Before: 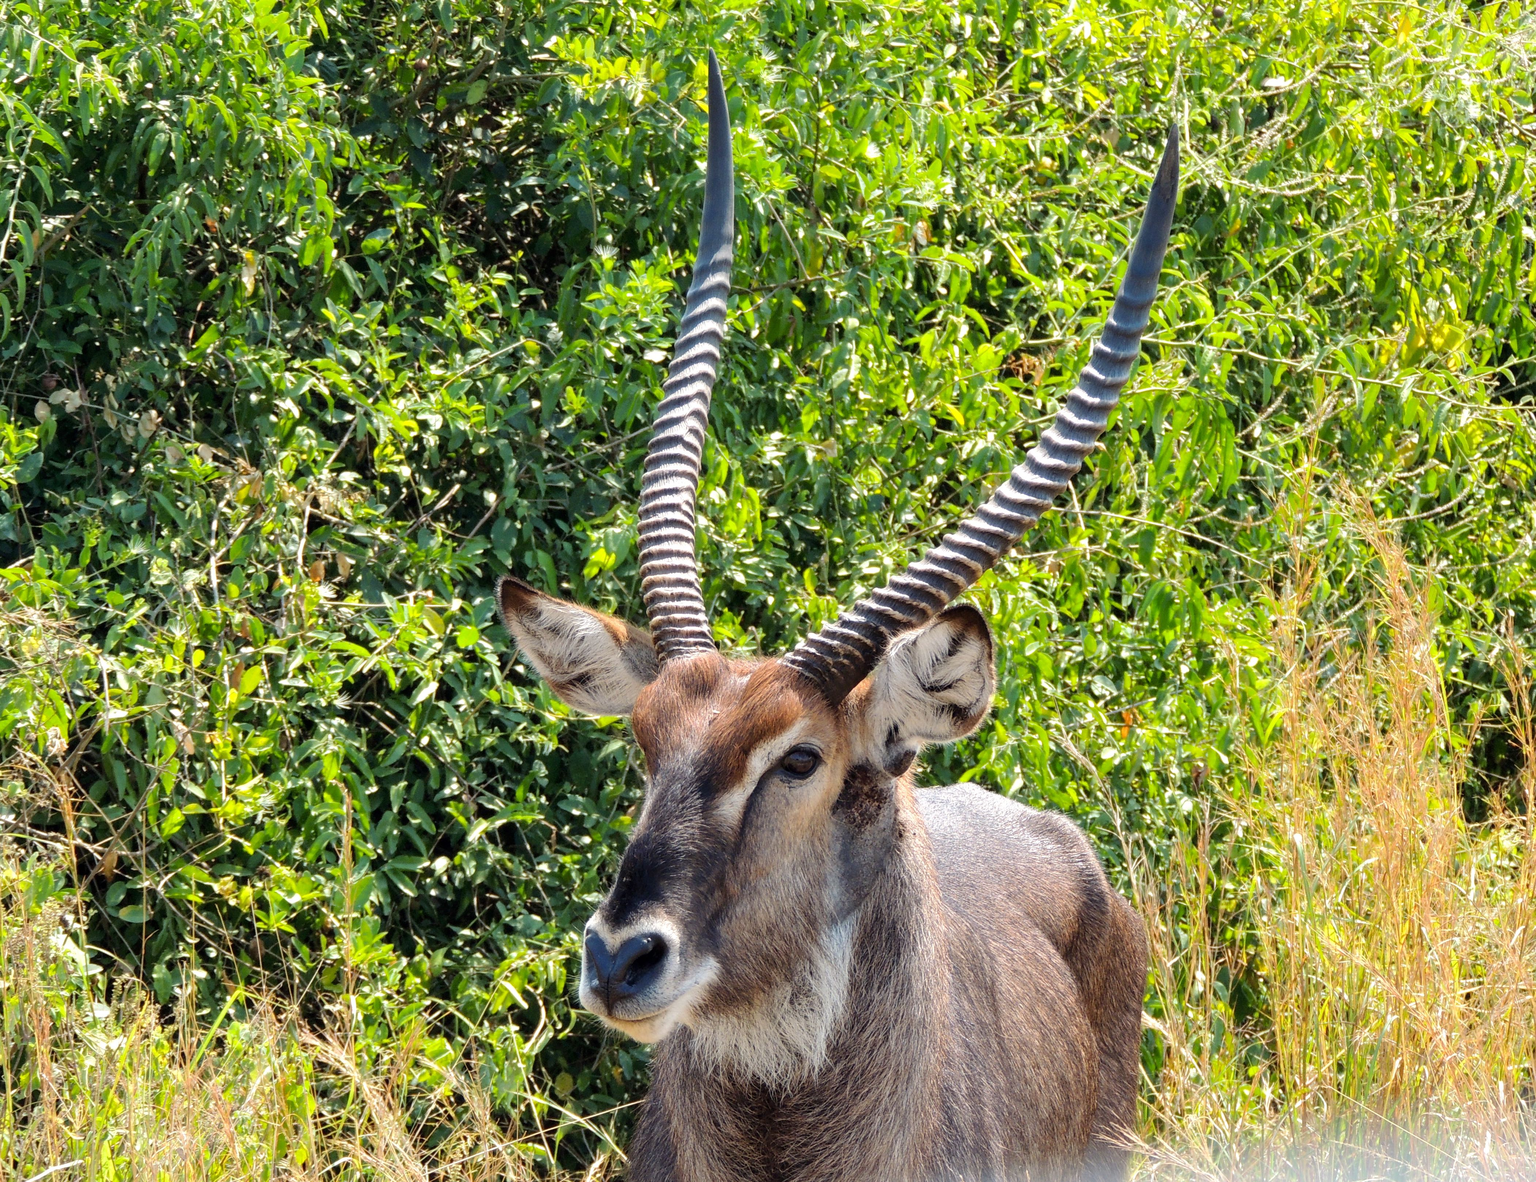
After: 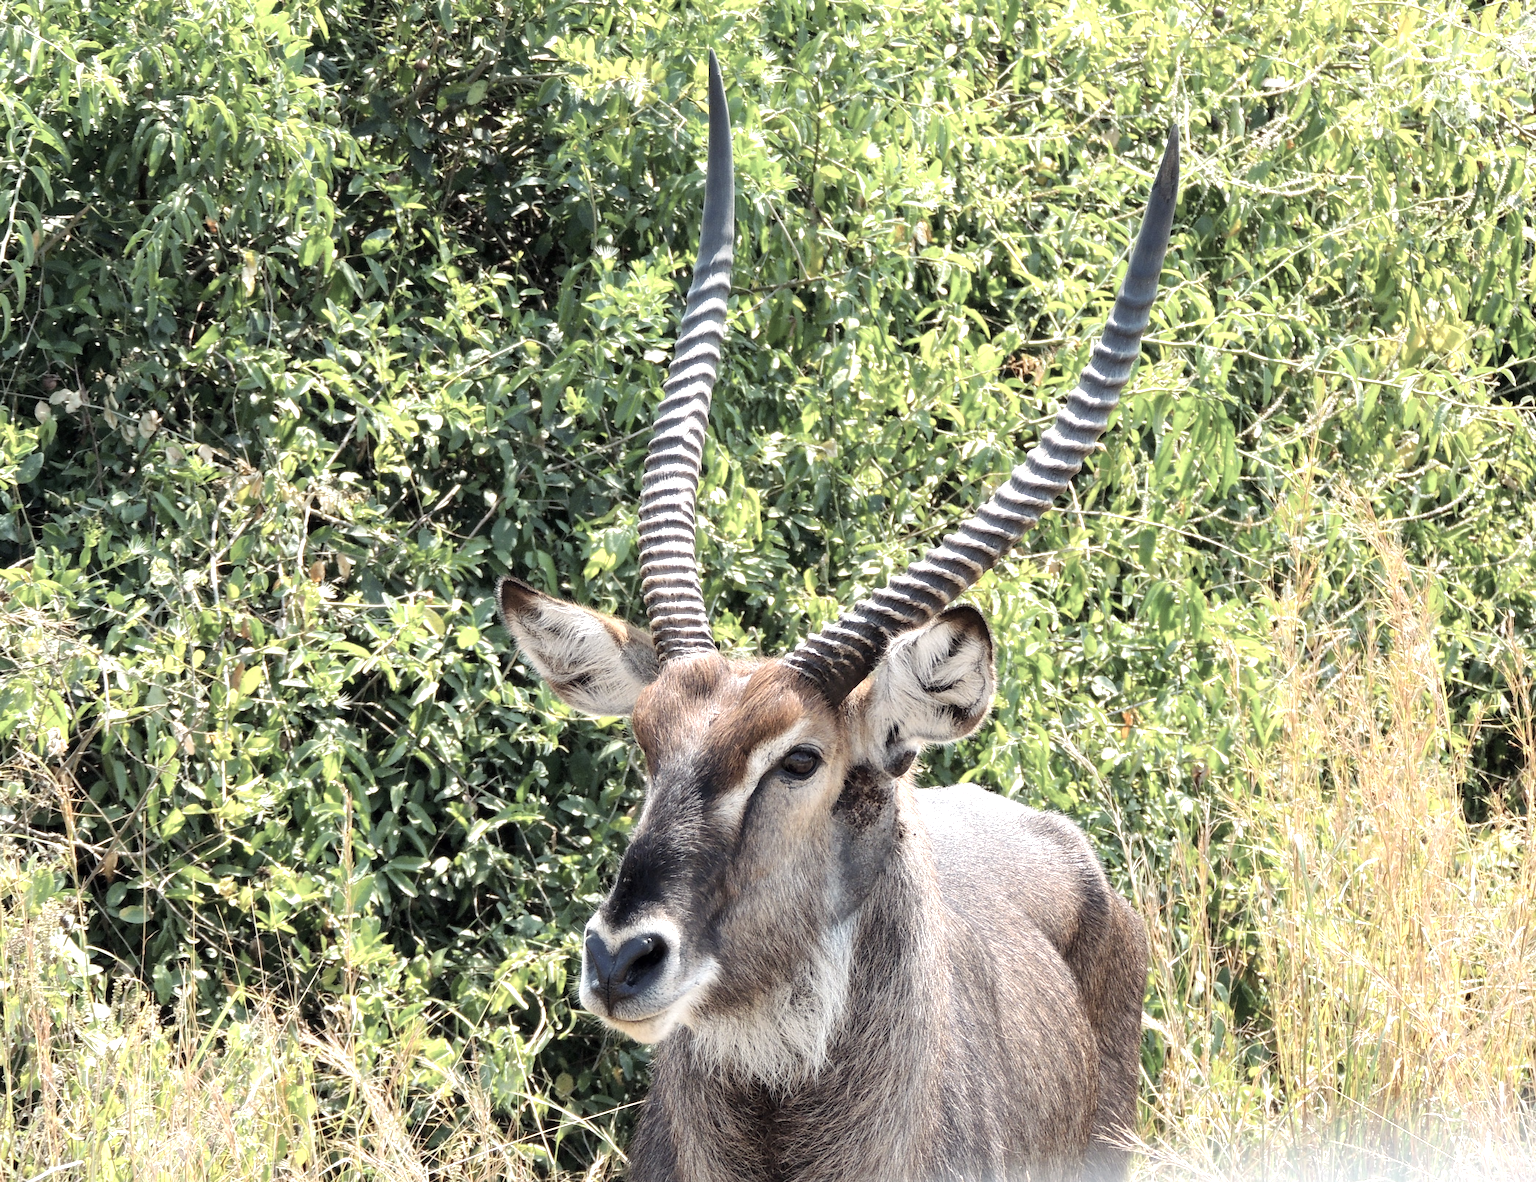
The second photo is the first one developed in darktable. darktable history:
exposure: exposure 0.6 EV, compensate highlight preservation false
color zones: curves: ch1 [(0, 0.292) (0.001, 0.292) (0.2, 0.264) (0.4, 0.248) (0.6, 0.248) (0.8, 0.264) (0.999, 0.292) (1, 0.292)]
